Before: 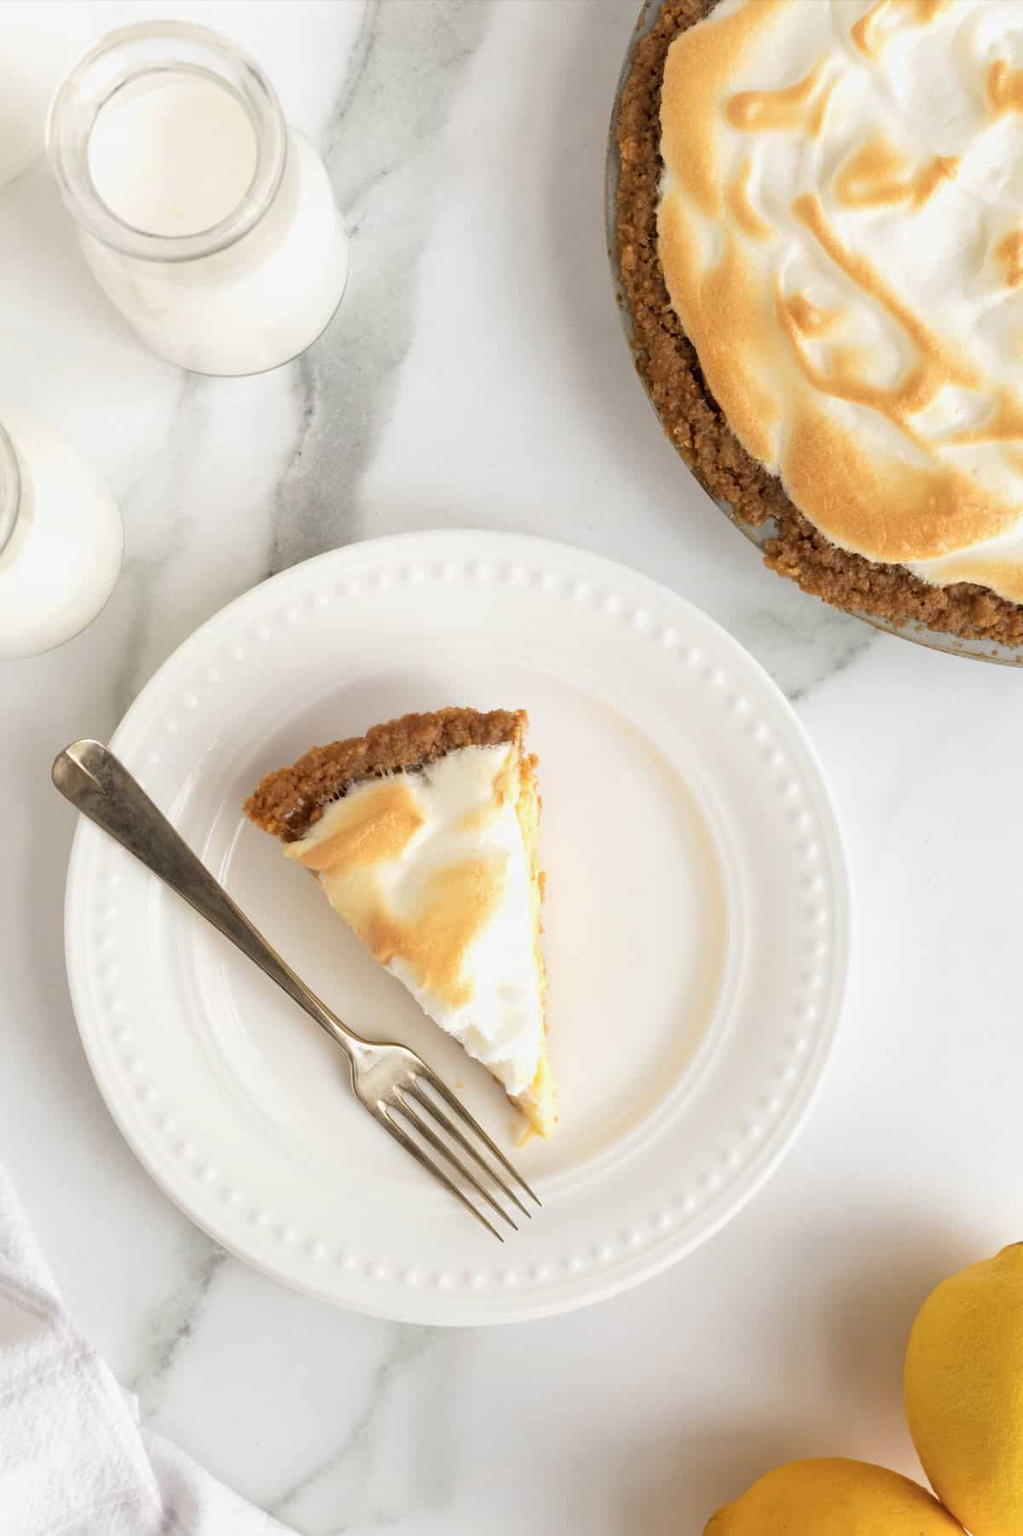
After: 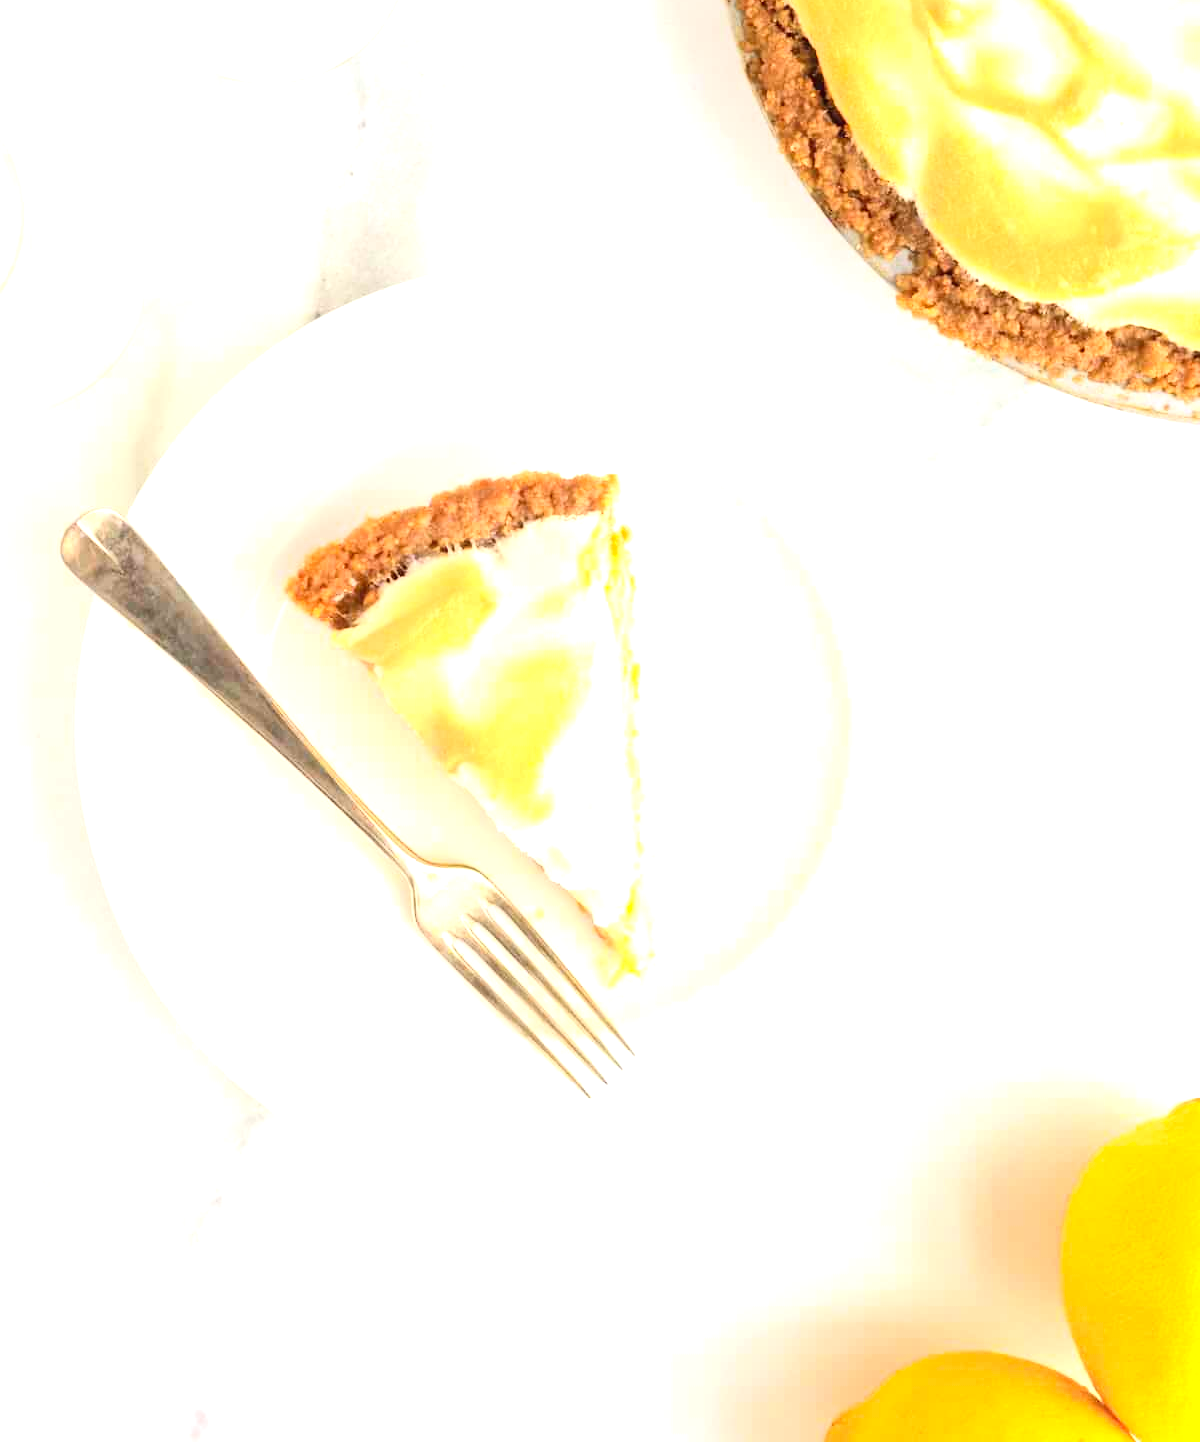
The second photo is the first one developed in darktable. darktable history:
crop and rotate: top 19.884%
contrast brightness saturation: contrast 0.195, brightness 0.156, saturation 0.224
exposure: black level correction 0, exposure 1.366 EV, compensate exposure bias true, compensate highlight preservation false
